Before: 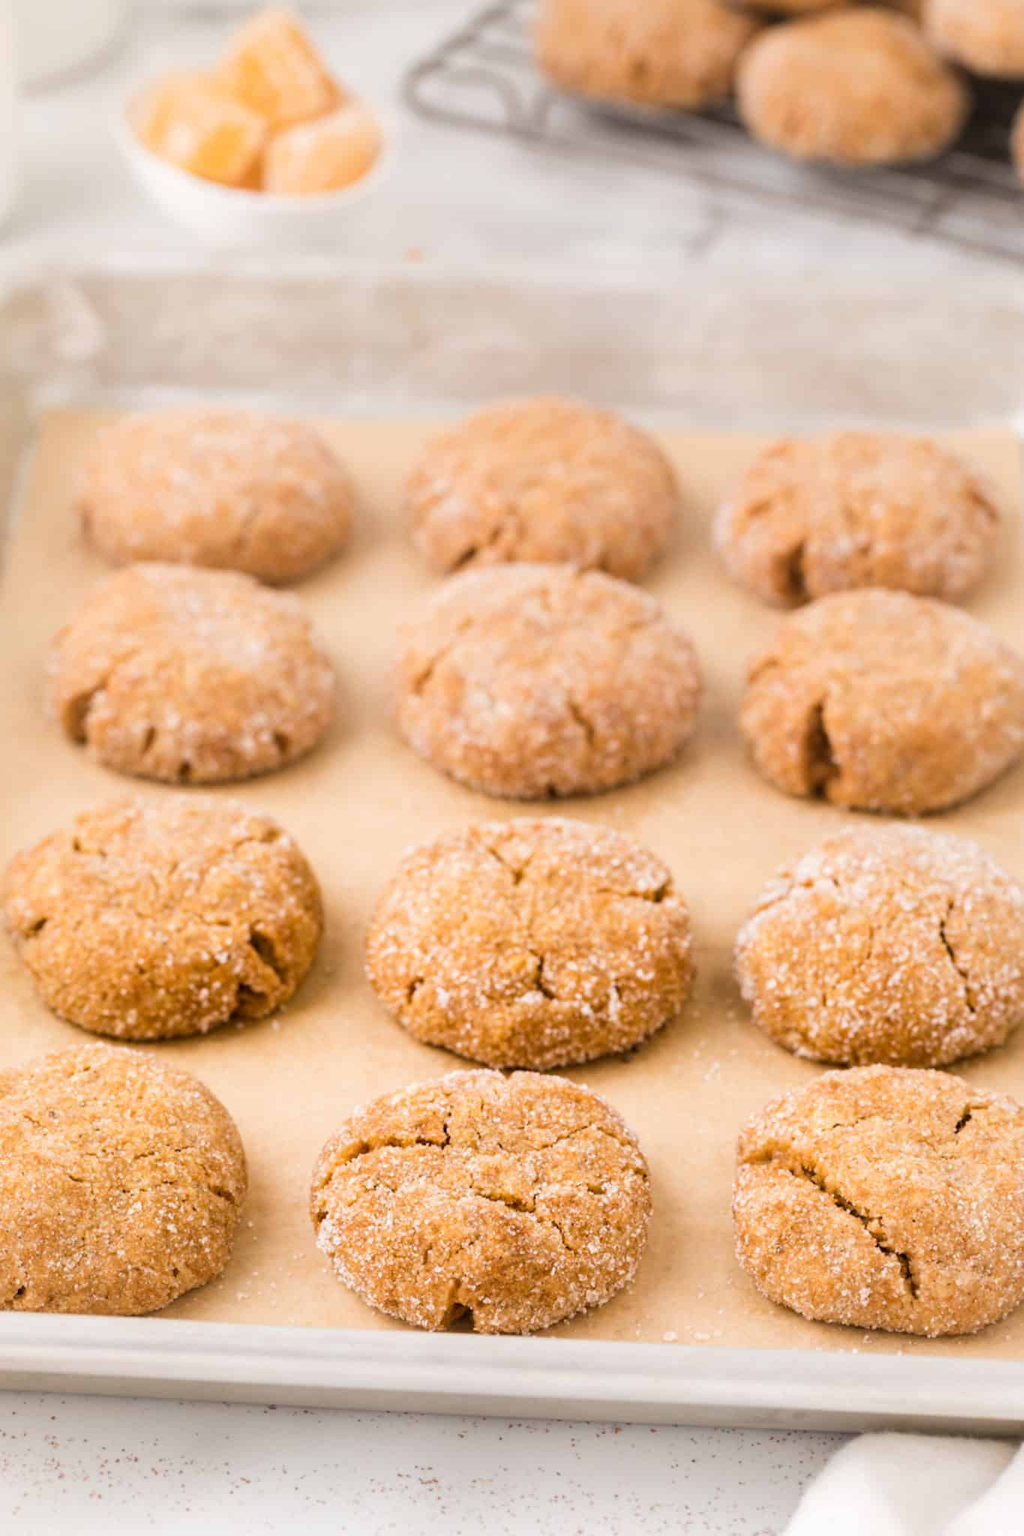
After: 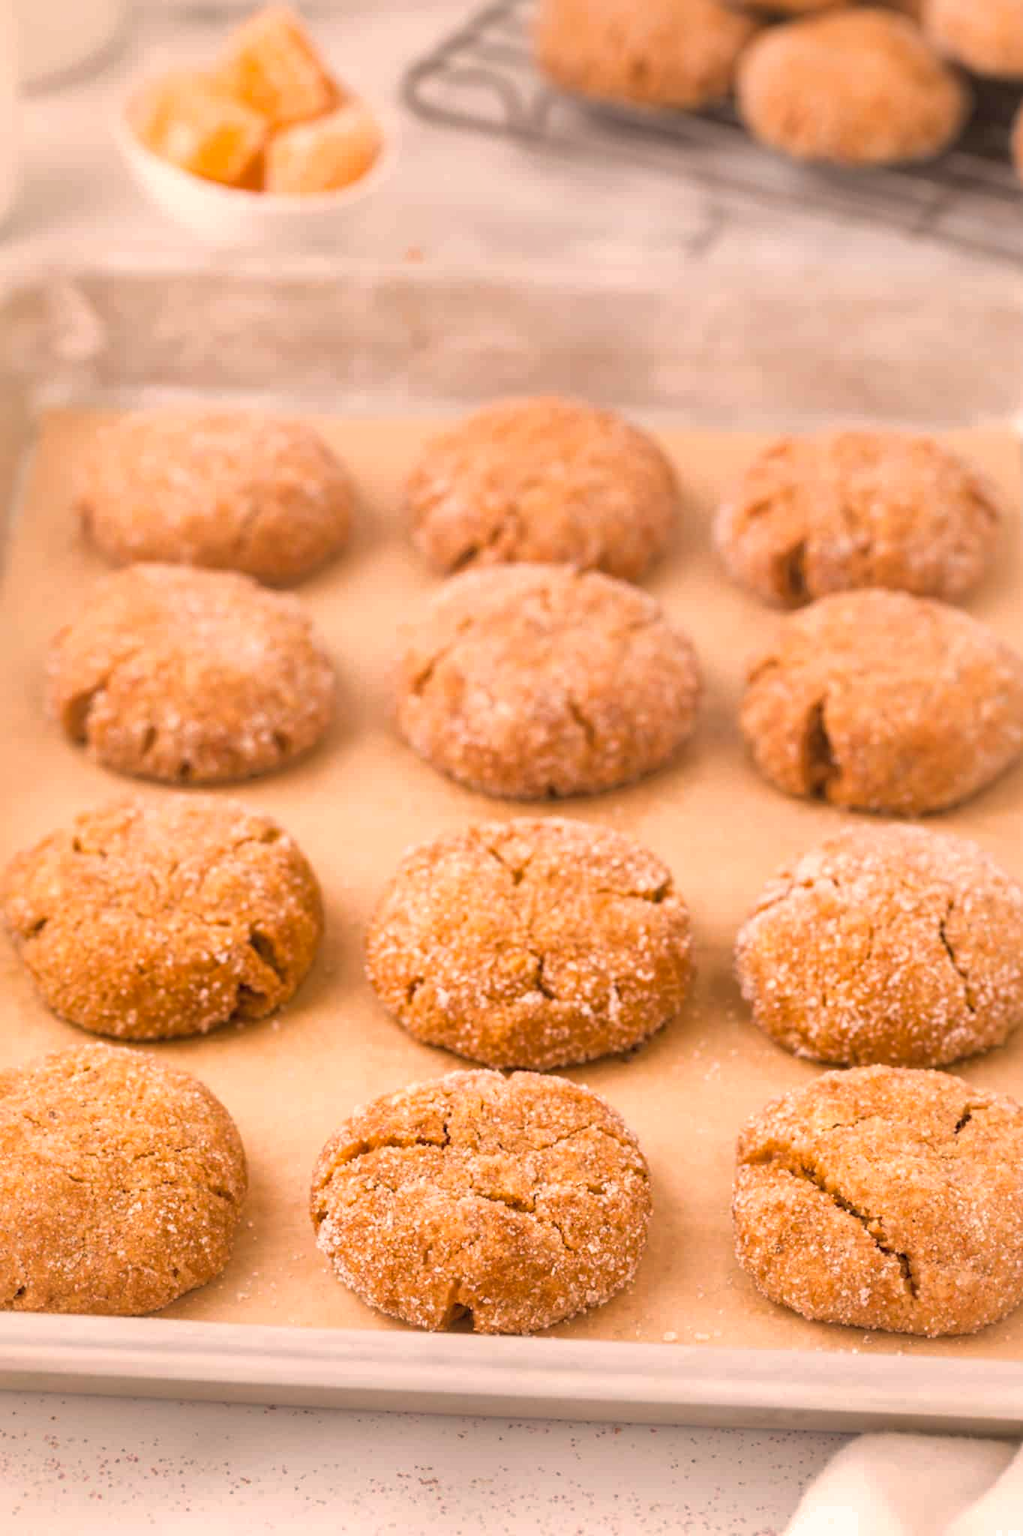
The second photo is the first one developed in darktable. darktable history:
shadows and highlights: on, module defaults
white balance: red 1.127, blue 0.943
